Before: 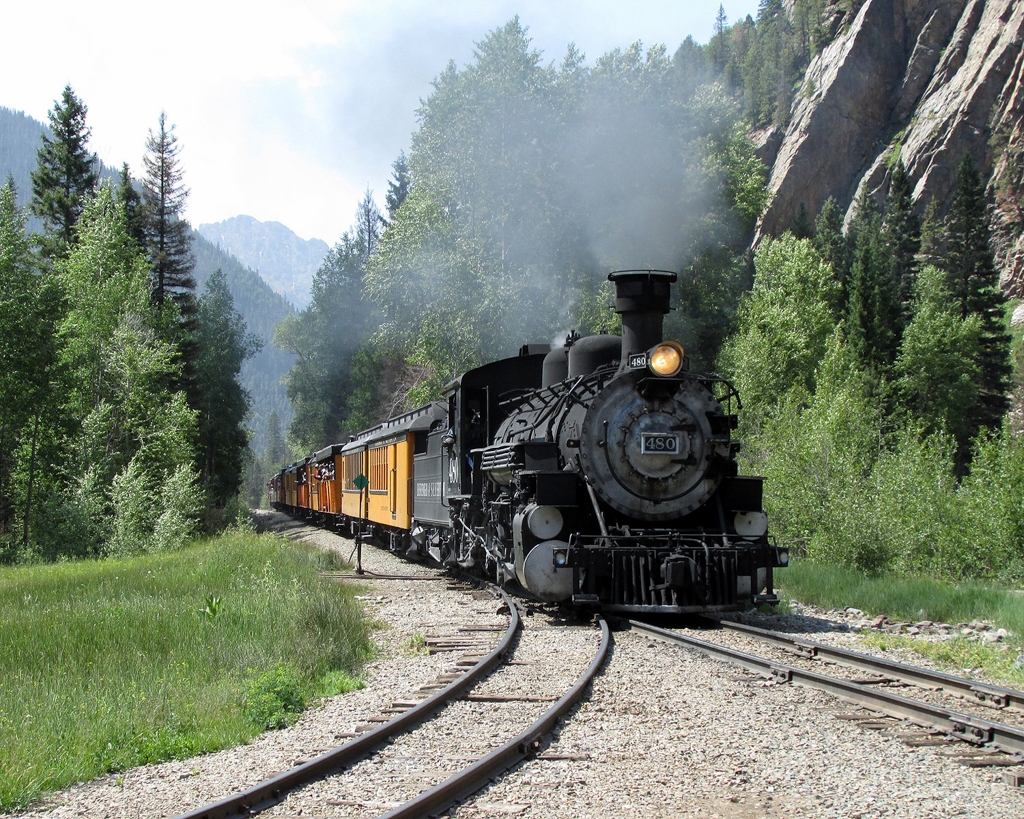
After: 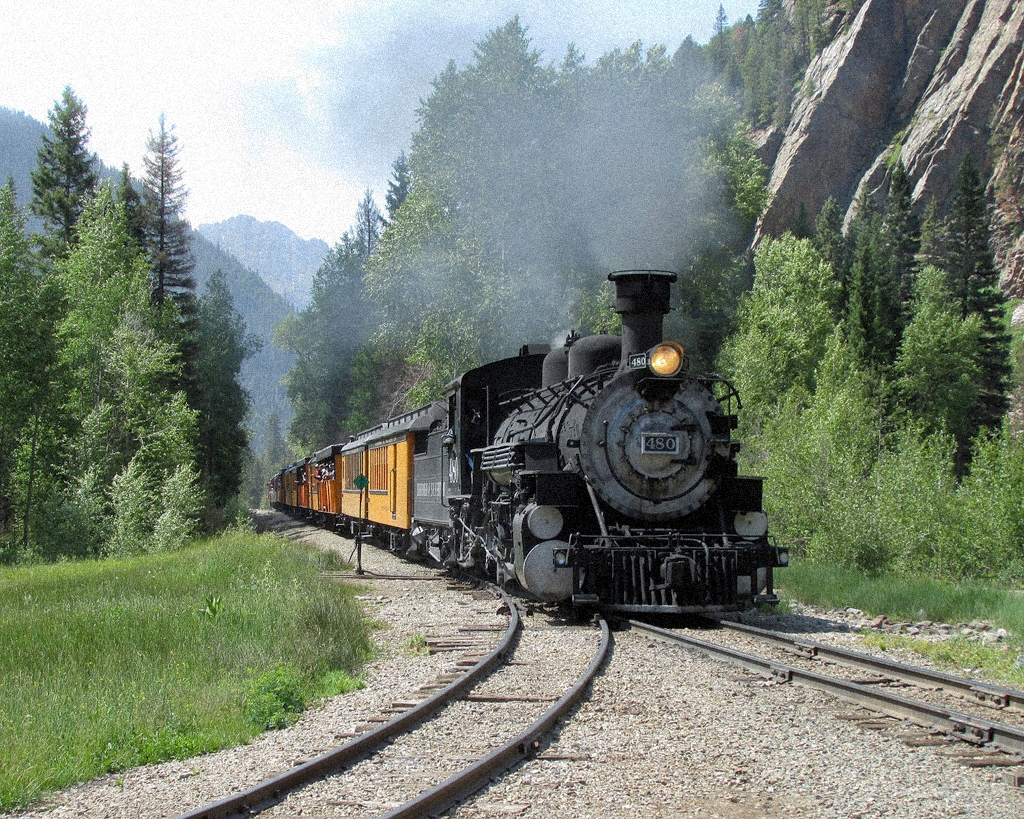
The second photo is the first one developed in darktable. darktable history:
grain: strength 35%, mid-tones bias 0%
shadows and highlights: on, module defaults
bloom: size 3%, threshold 100%, strength 0%
